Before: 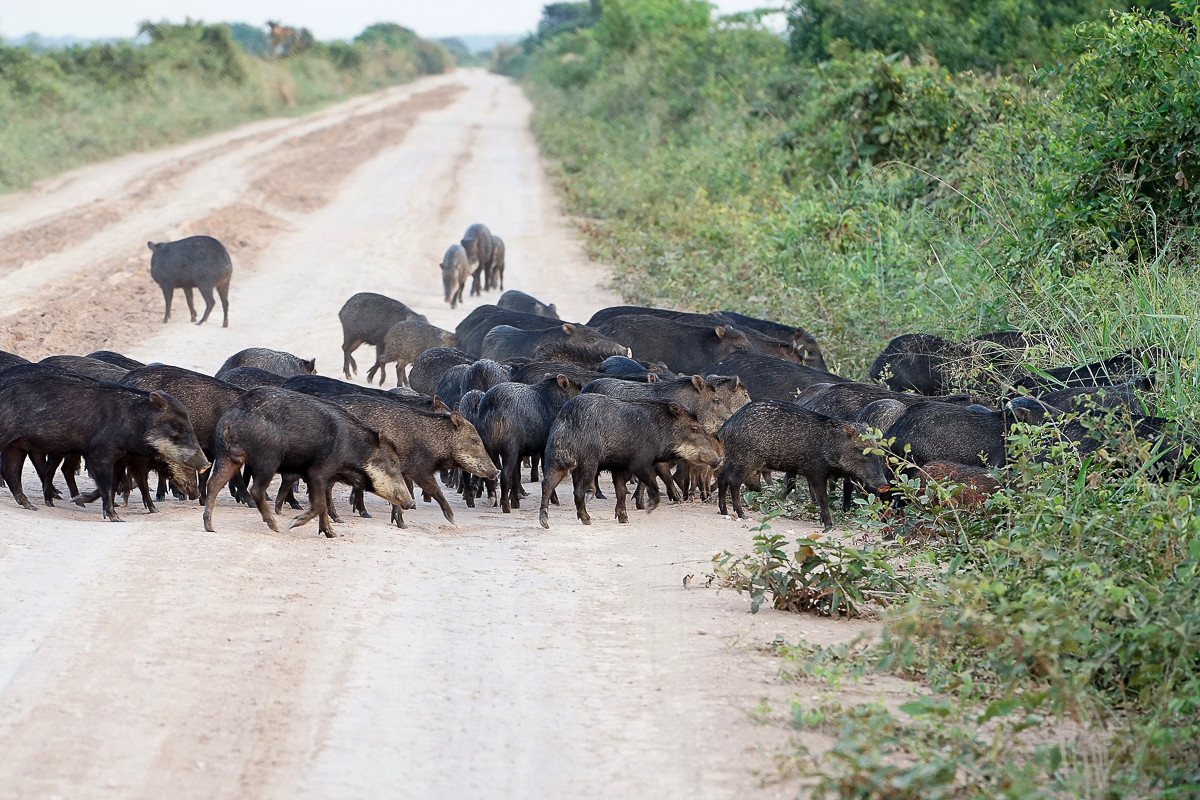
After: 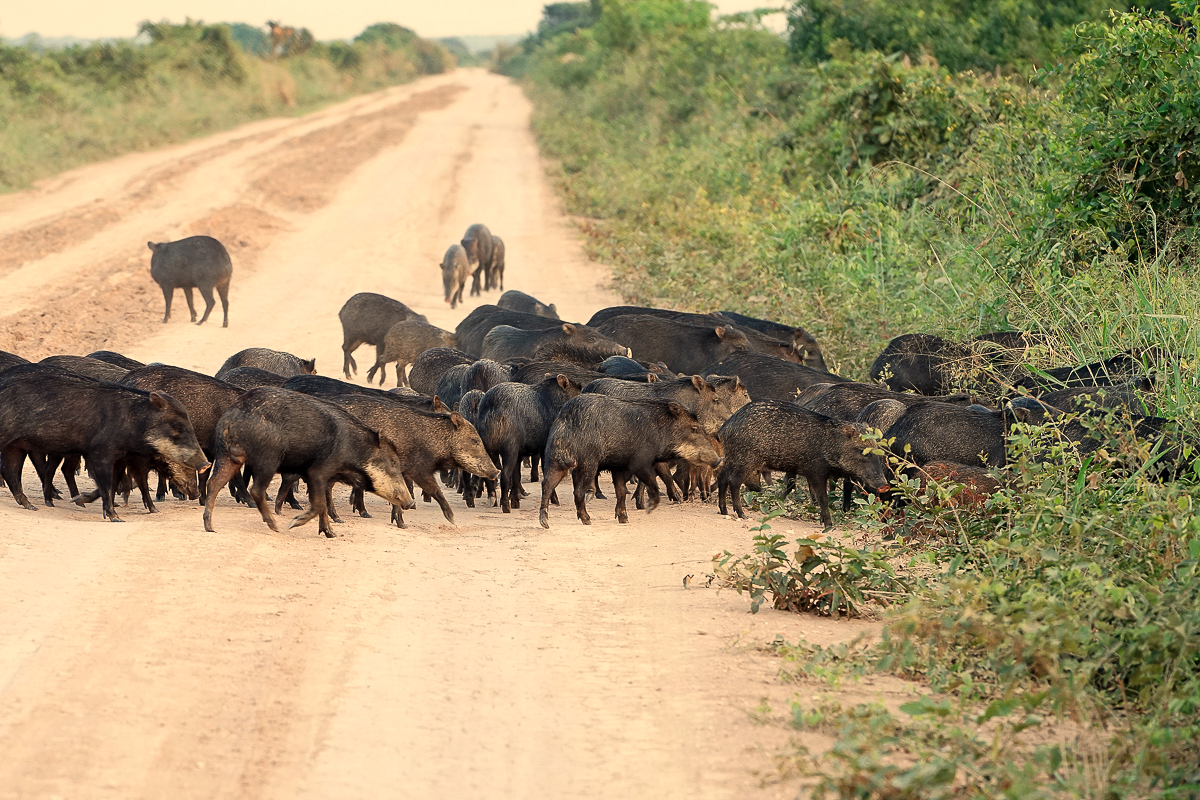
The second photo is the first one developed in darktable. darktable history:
white balance: red 1.138, green 0.996, blue 0.812
exposure: exposure -0.048 EV, compensate highlight preservation false
